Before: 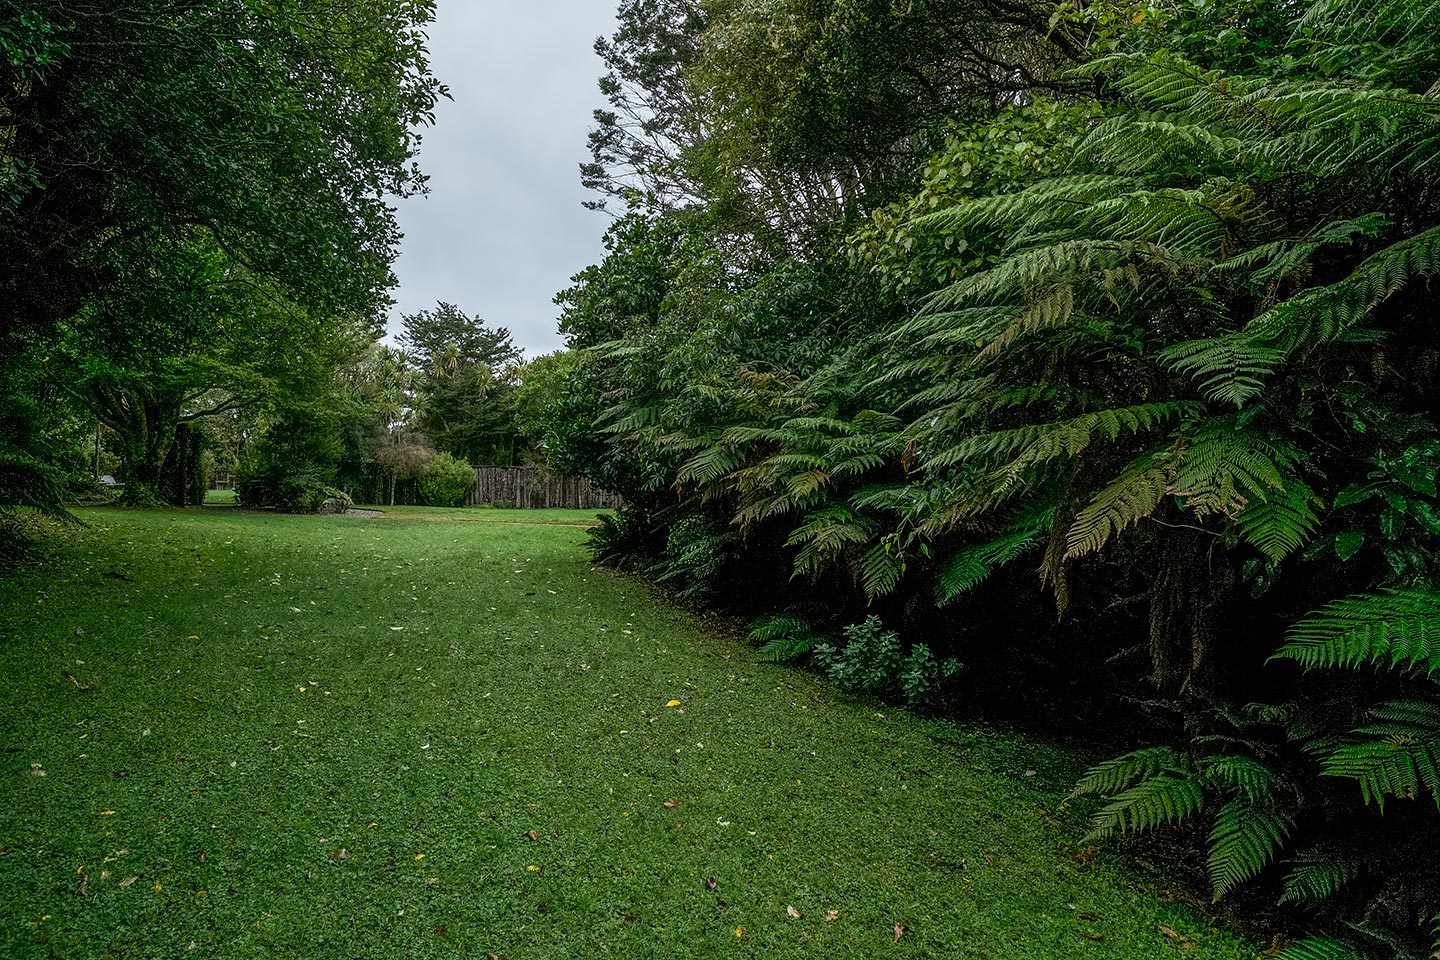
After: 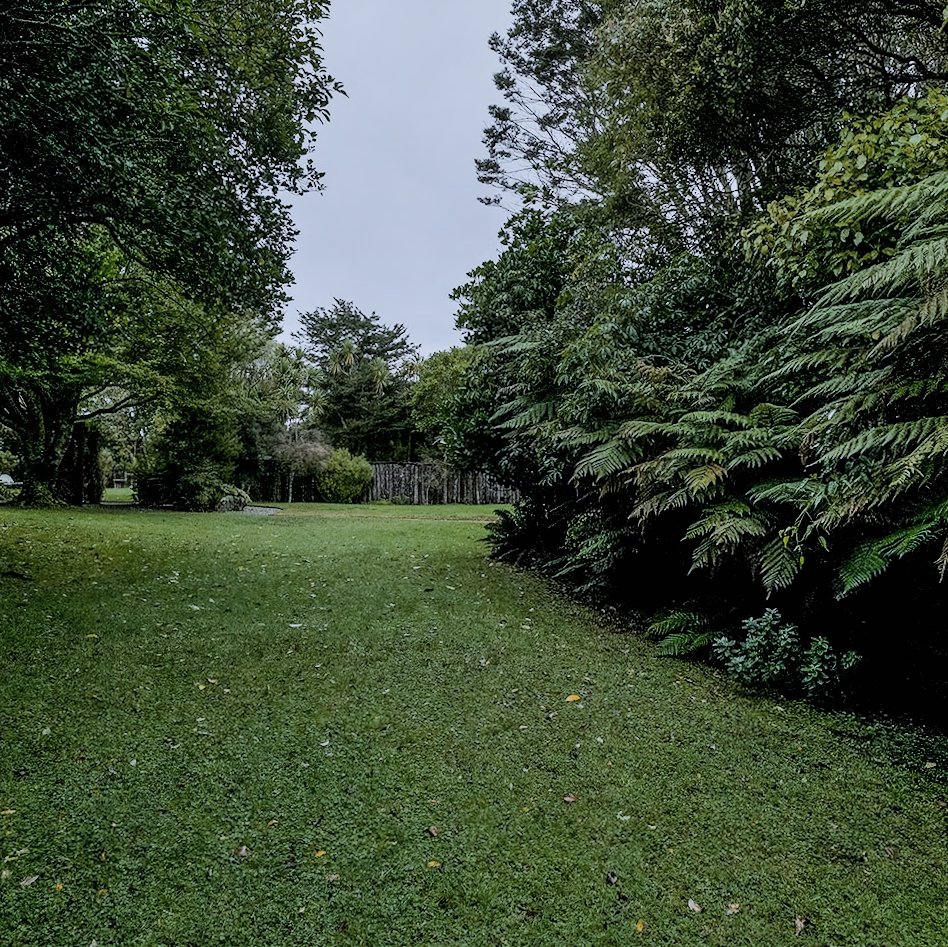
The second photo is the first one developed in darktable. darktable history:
contrast brightness saturation: saturation -0.05
crop and rotate: left 6.617%, right 26.717%
white balance: red 0.948, green 1.02, blue 1.176
color zones: curves: ch0 [(0.473, 0.374) (0.742, 0.784)]; ch1 [(0.354, 0.737) (0.742, 0.705)]; ch2 [(0.318, 0.421) (0.758, 0.532)]
filmic rgb: black relative exposure -6.82 EV, white relative exposure 5.89 EV, hardness 2.71
shadows and highlights: radius 108.52, shadows 40.68, highlights -72.88, low approximation 0.01, soften with gaussian
rotate and perspective: rotation -0.45°, automatic cropping original format, crop left 0.008, crop right 0.992, crop top 0.012, crop bottom 0.988
color correction: saturation 0.57
